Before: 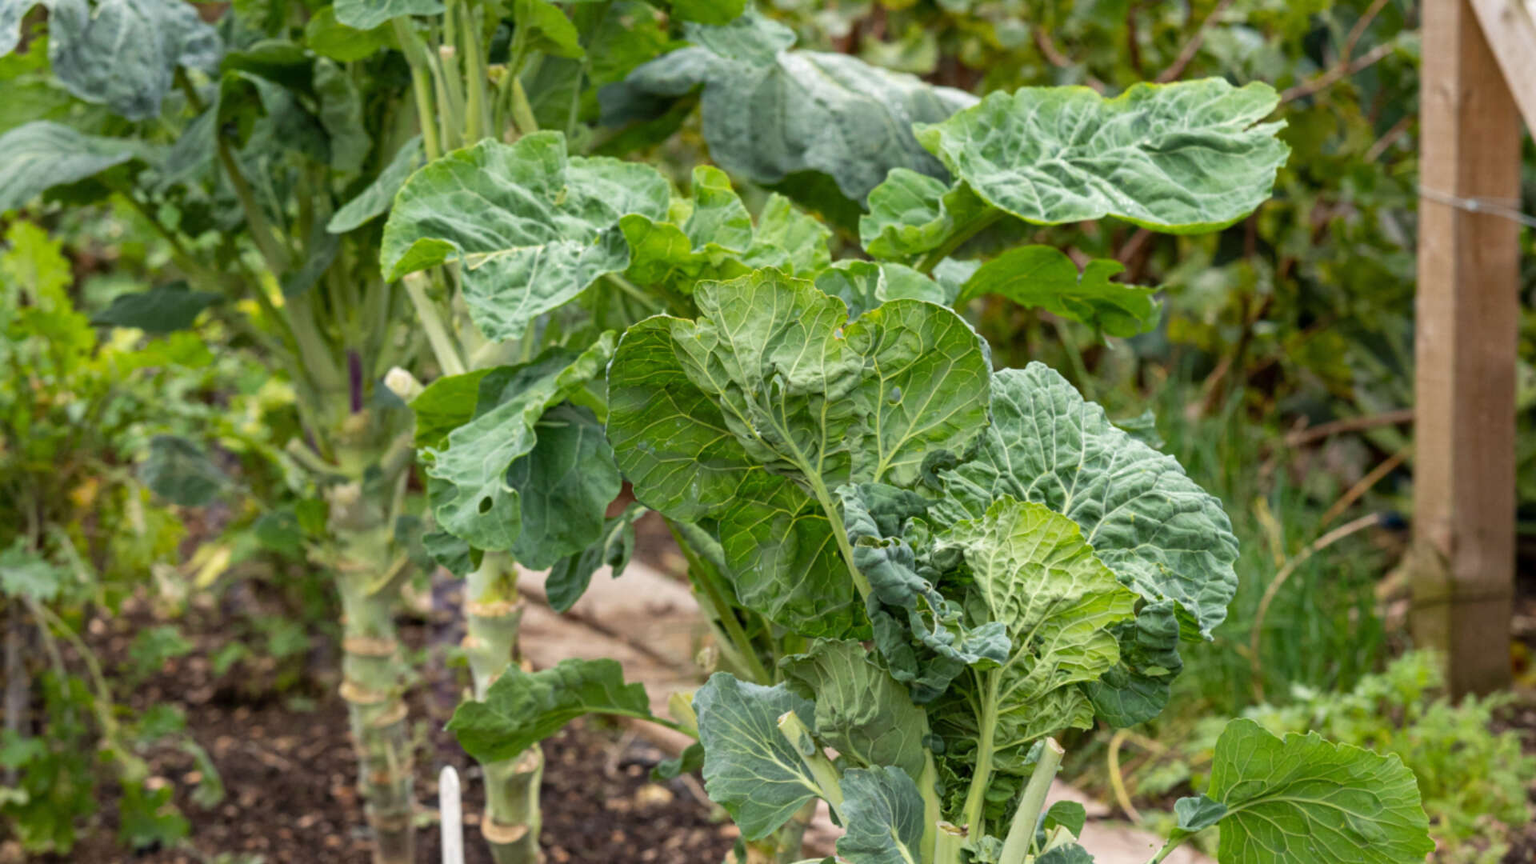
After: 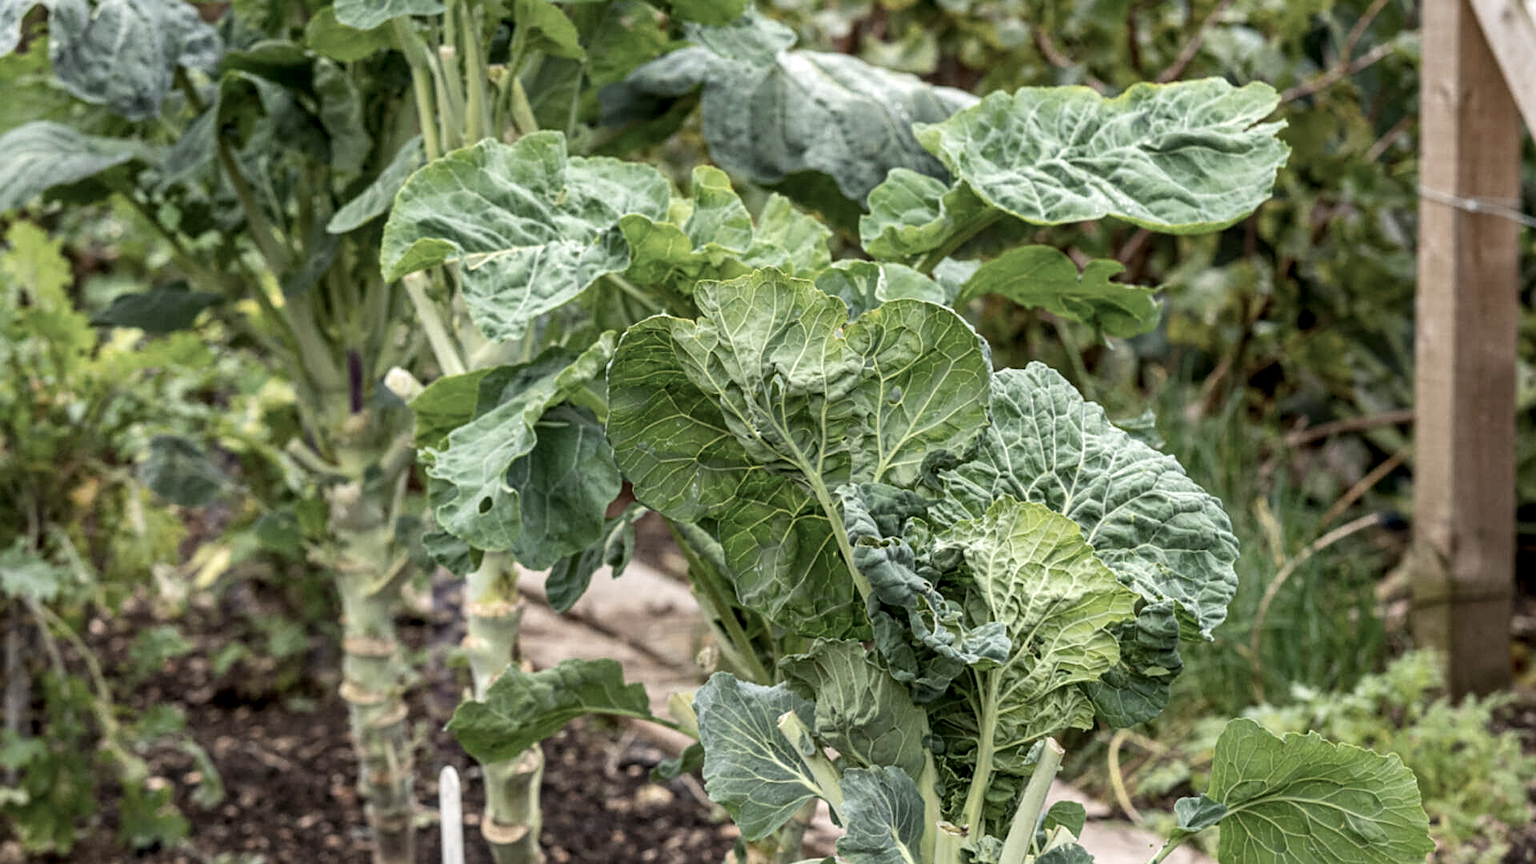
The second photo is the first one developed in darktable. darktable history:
contrast brightness saturation: contrast 0.1, saturation -0.36
sharpen: on, module defaults
local contrast: detail 130%
